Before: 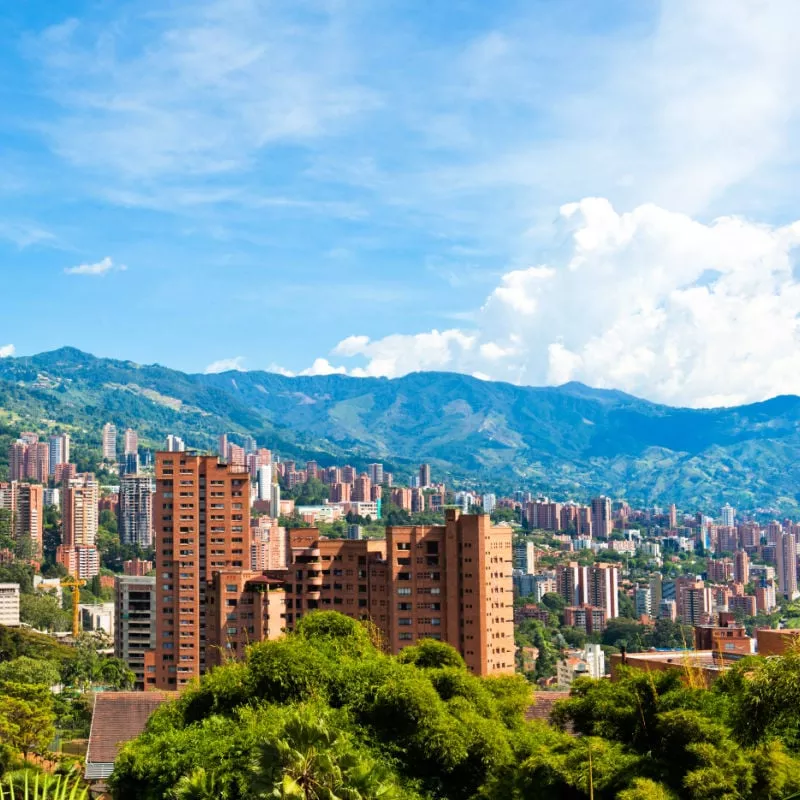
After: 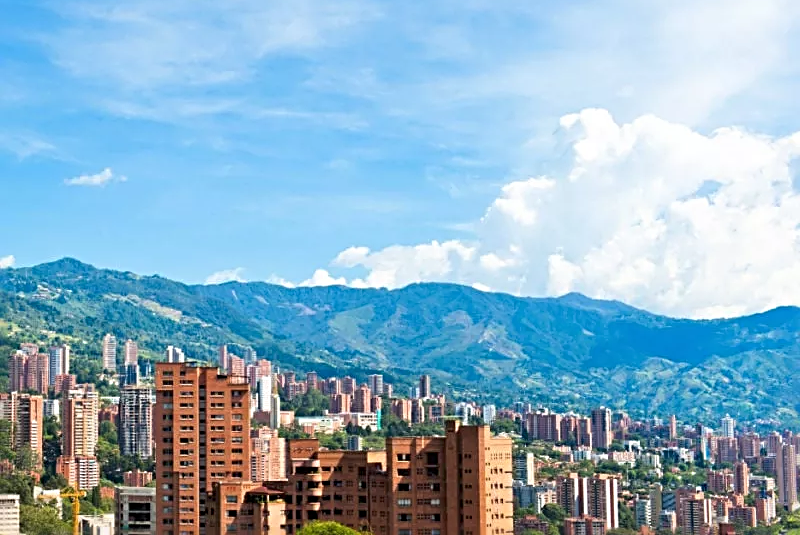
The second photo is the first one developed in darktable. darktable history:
sharpen: radius 3.11
crop: top 11.135%, bottom 21.949%
